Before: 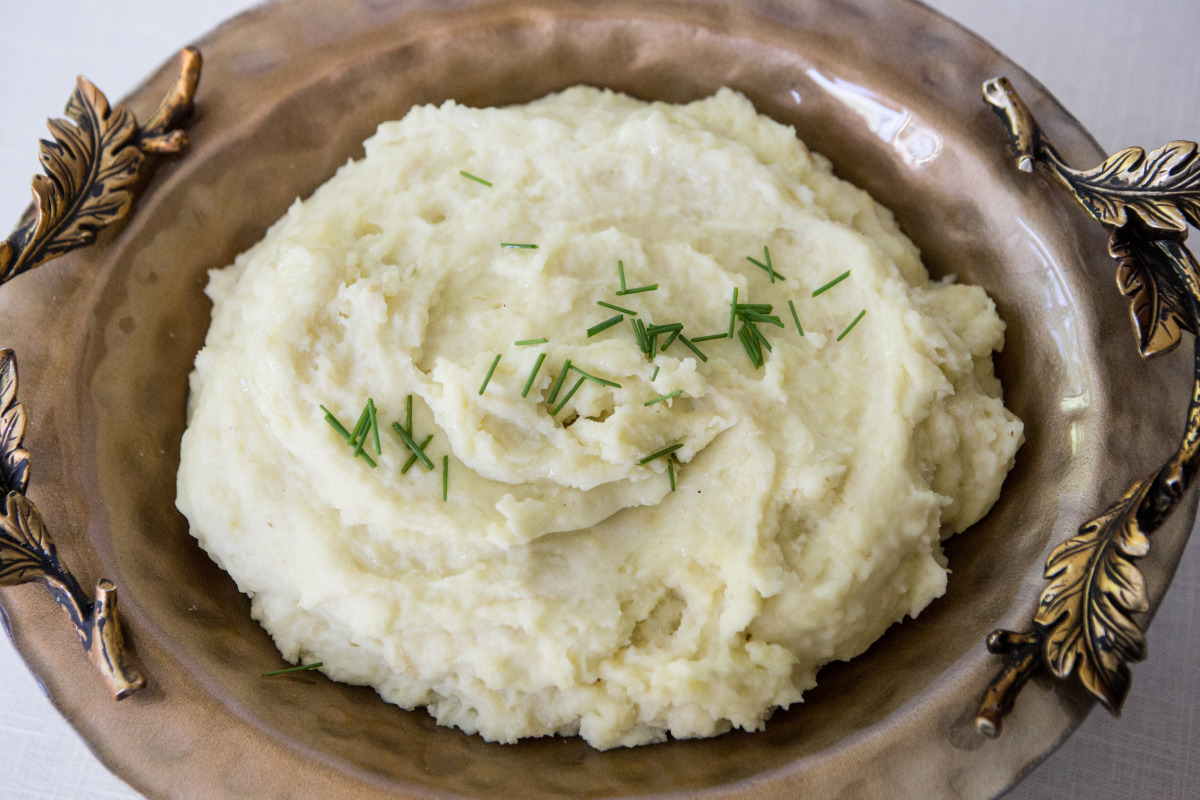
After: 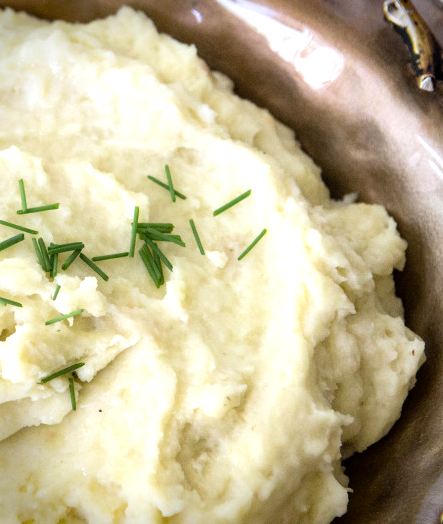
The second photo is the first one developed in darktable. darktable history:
crop and rotate: left 49.933%, top 10.148%, right 13.11%, bottom 24.259%
vignetting: fall-off start 89.04%, fall-off radius 44.12%, saturation 0.37, width/height ratio 1.155
exposure: compensate highlight preservation false
tone equalizer: -8 EV -0.732 EV, -7 EV -0.671 EV, -6 EV -0.613 EV, -5 EV -0.406 EV, -3 EV 0.393 EV, -2 EV 0.6 EV, -1 EV 0.699 EV, +0 EV 0.745 EV
